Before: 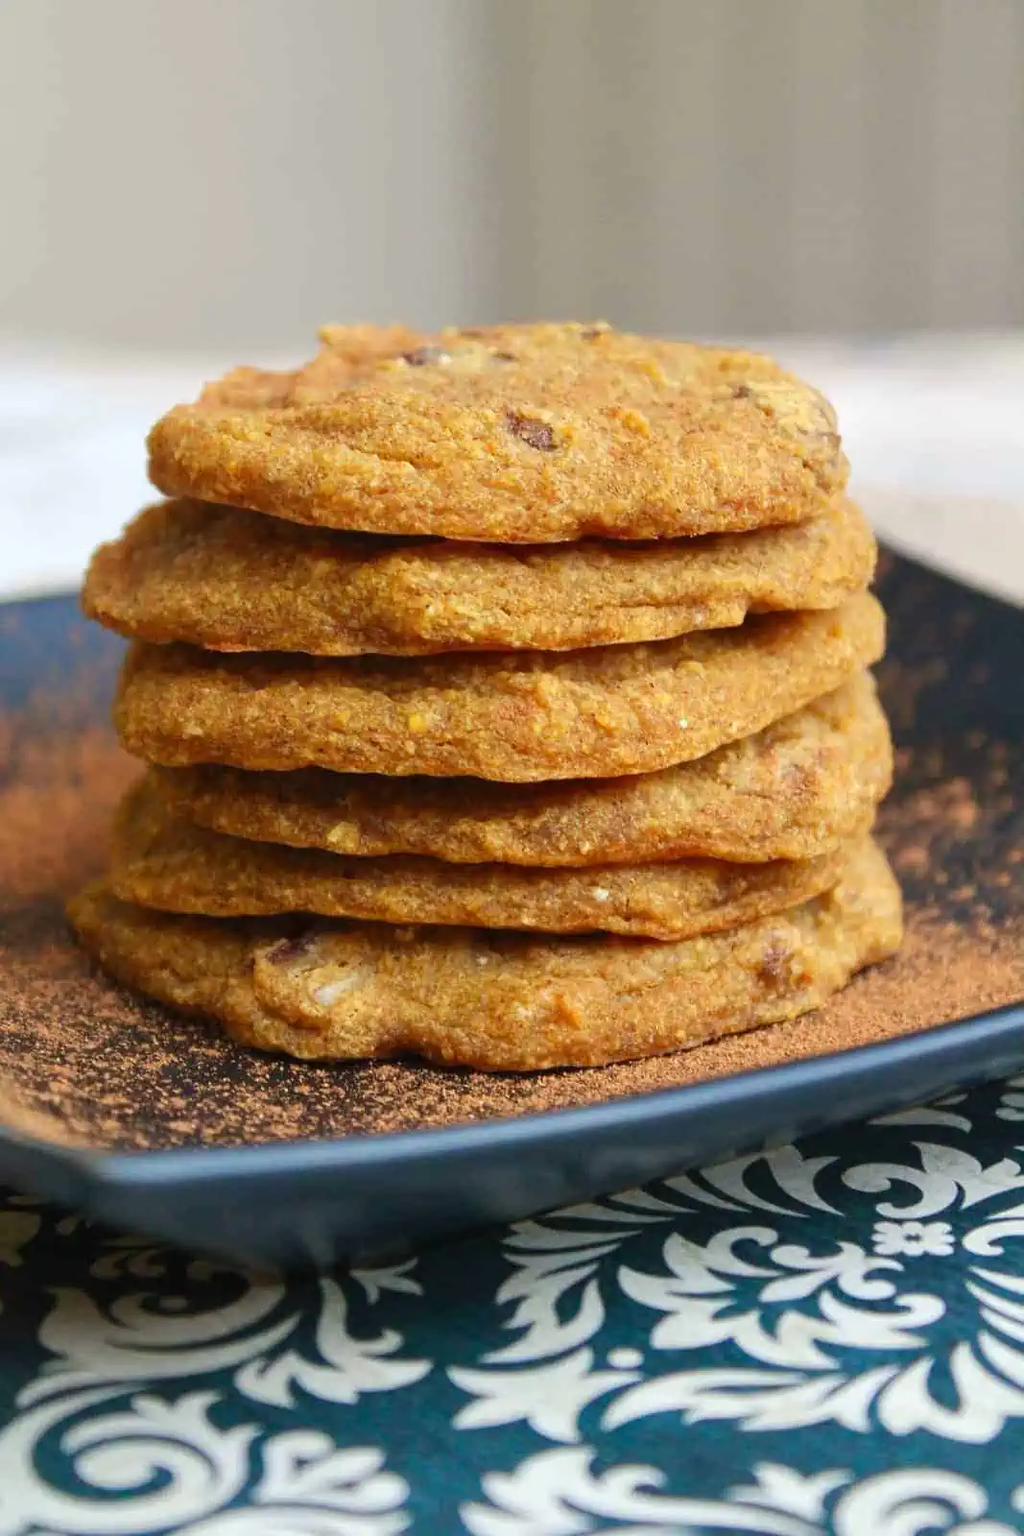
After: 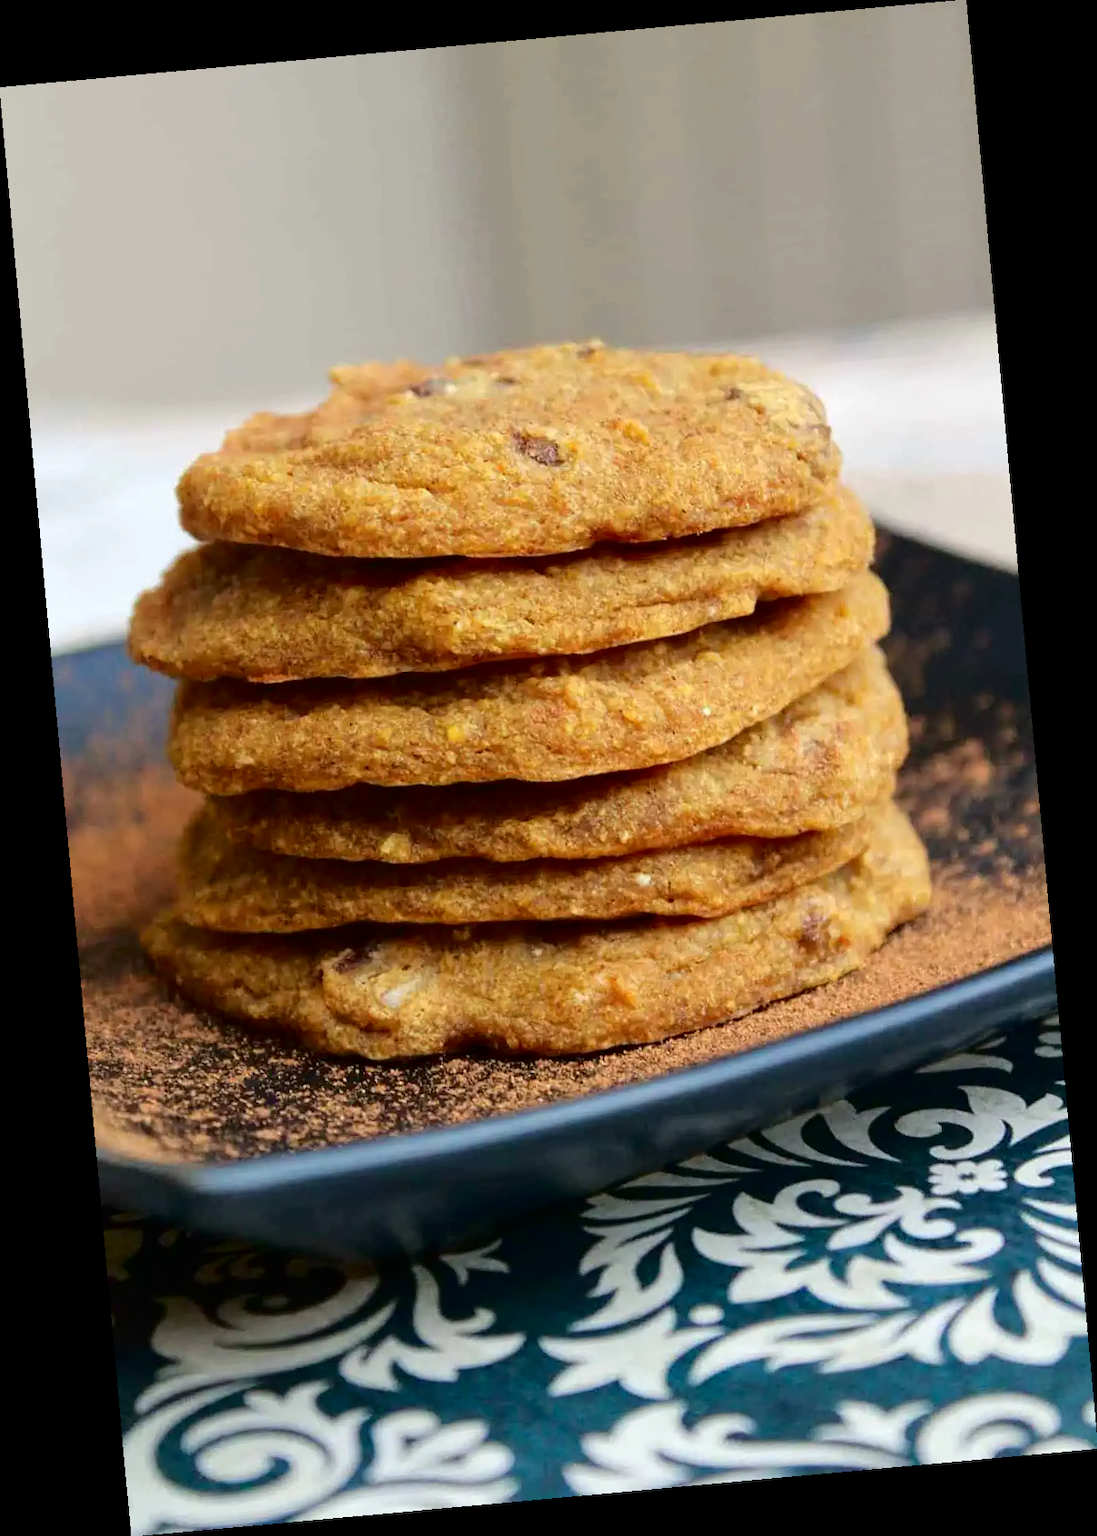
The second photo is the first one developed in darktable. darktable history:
fill light: exposure -2 EV, width 8.6
rotate and perspective: rotation -5.2°, automatic cropping off
